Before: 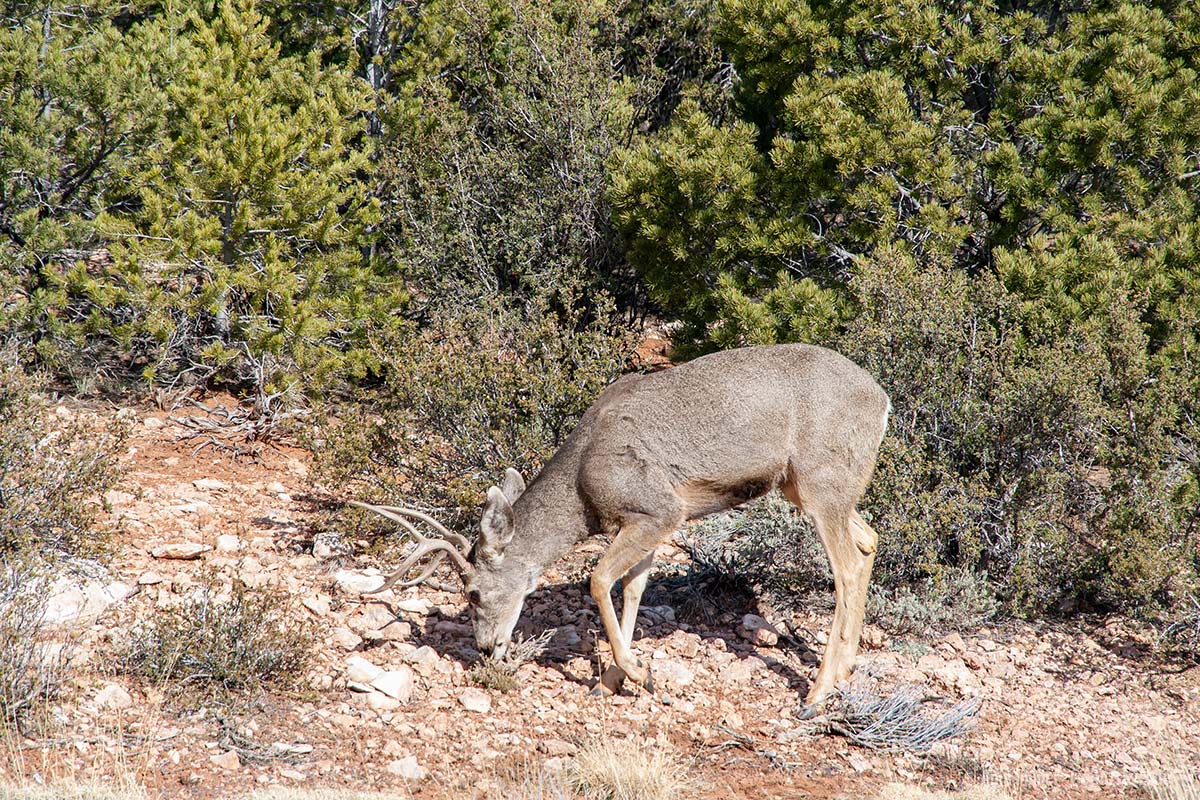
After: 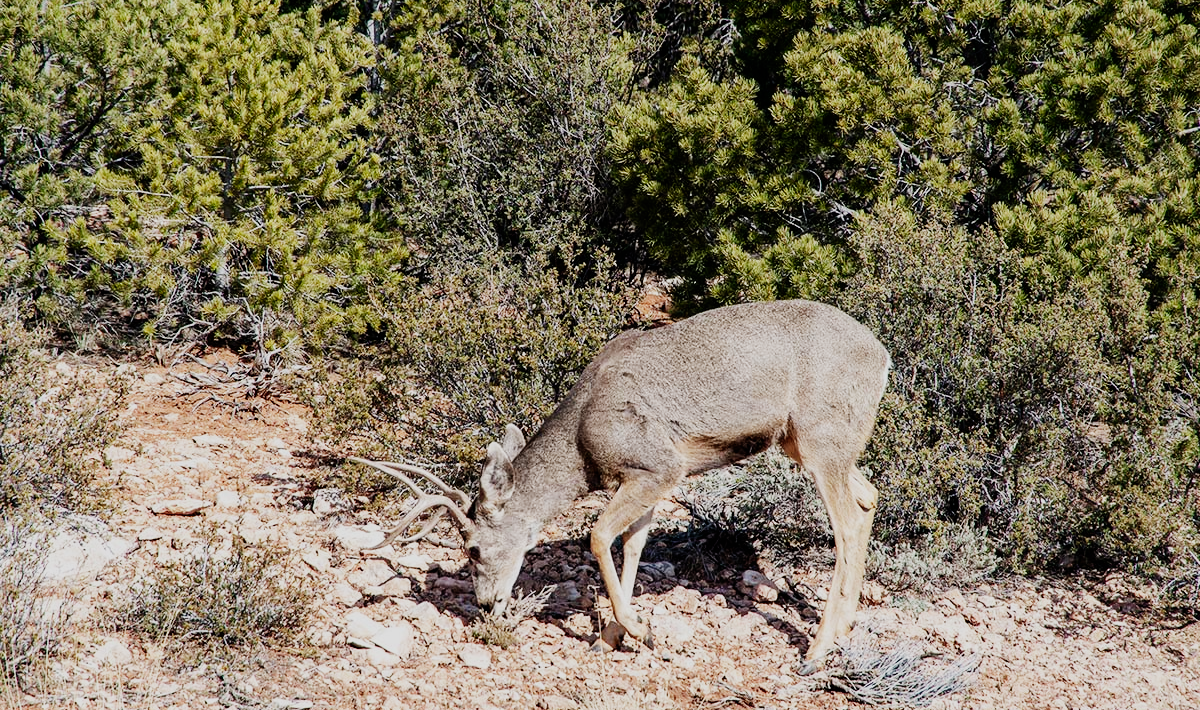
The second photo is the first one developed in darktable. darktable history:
sigmoid: contrast 1.6, skew -0.2, preserve hue 0%, red attenuation 0.1, red rotation 0.035, green attenuation 0.1, green rotation -0.017, blue attenuation 0.15, blue rotation -0.052, base primaries Rec2020
crop and rotate: top 5.609%, bottom 5.609%
